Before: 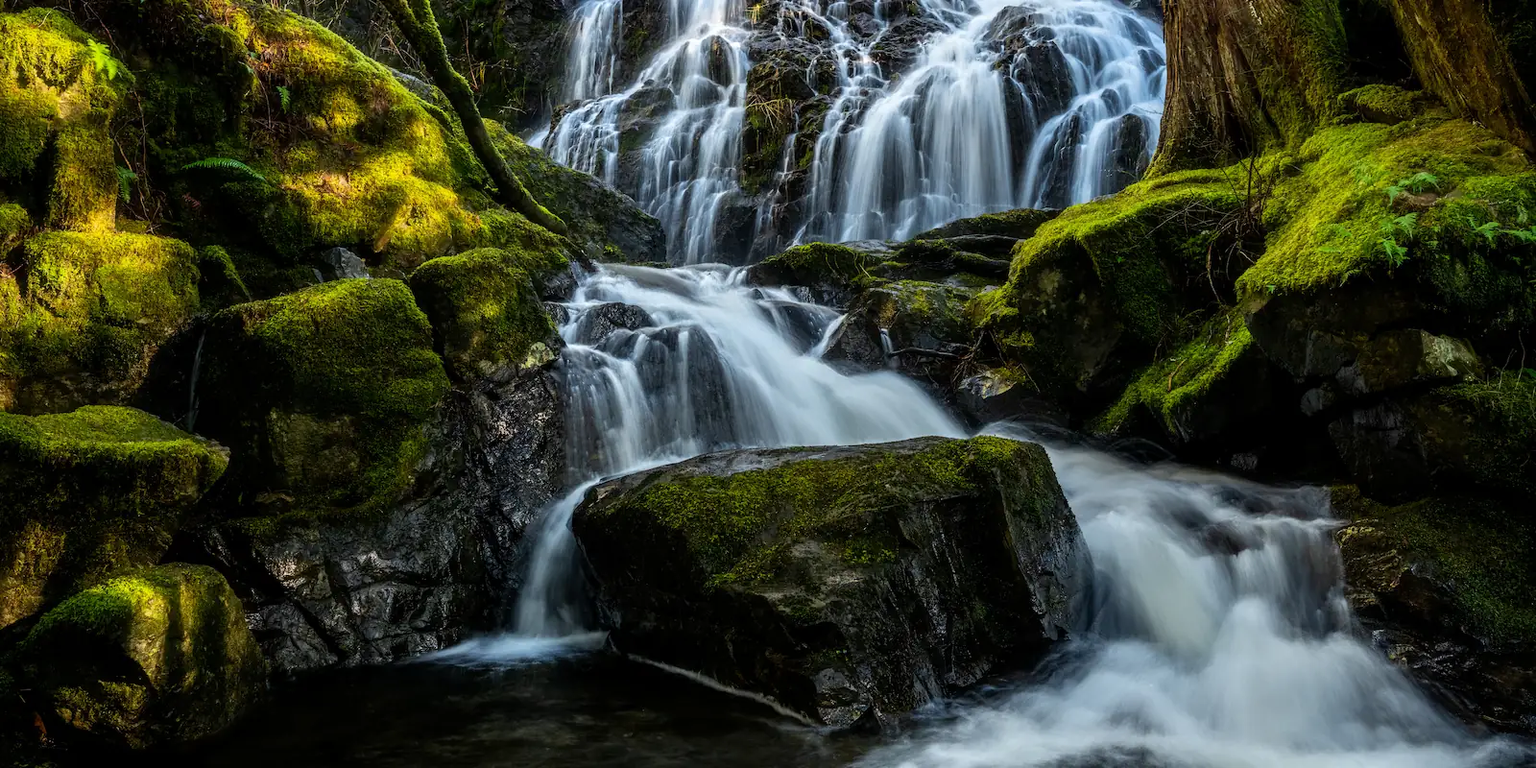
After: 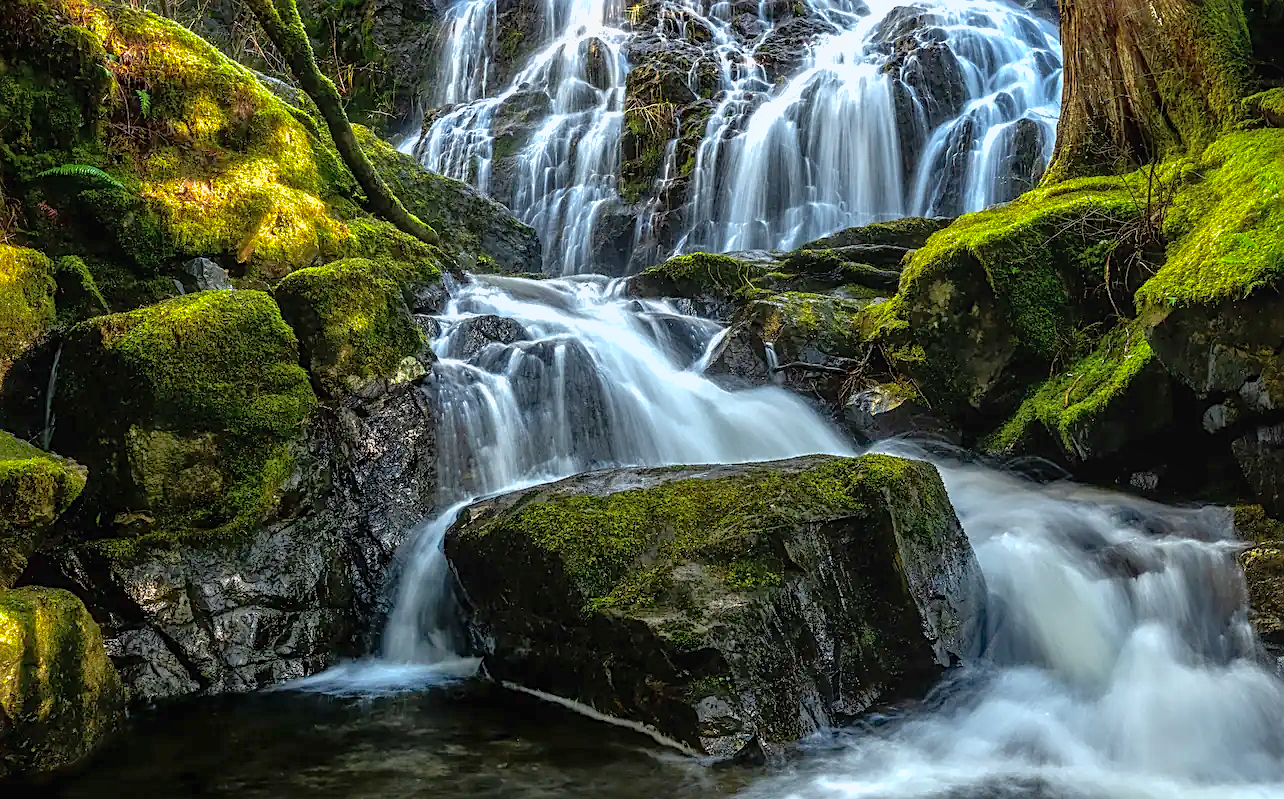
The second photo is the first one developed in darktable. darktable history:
sharpen: on, module defaults
exposure: black level correction 0, exposure 0.699 EV, compensate highlight preservation false
shadows and highlights: on, module defaults
crop and rotate: left 9.516%, right 10.178%
local contrast: detail 109%
